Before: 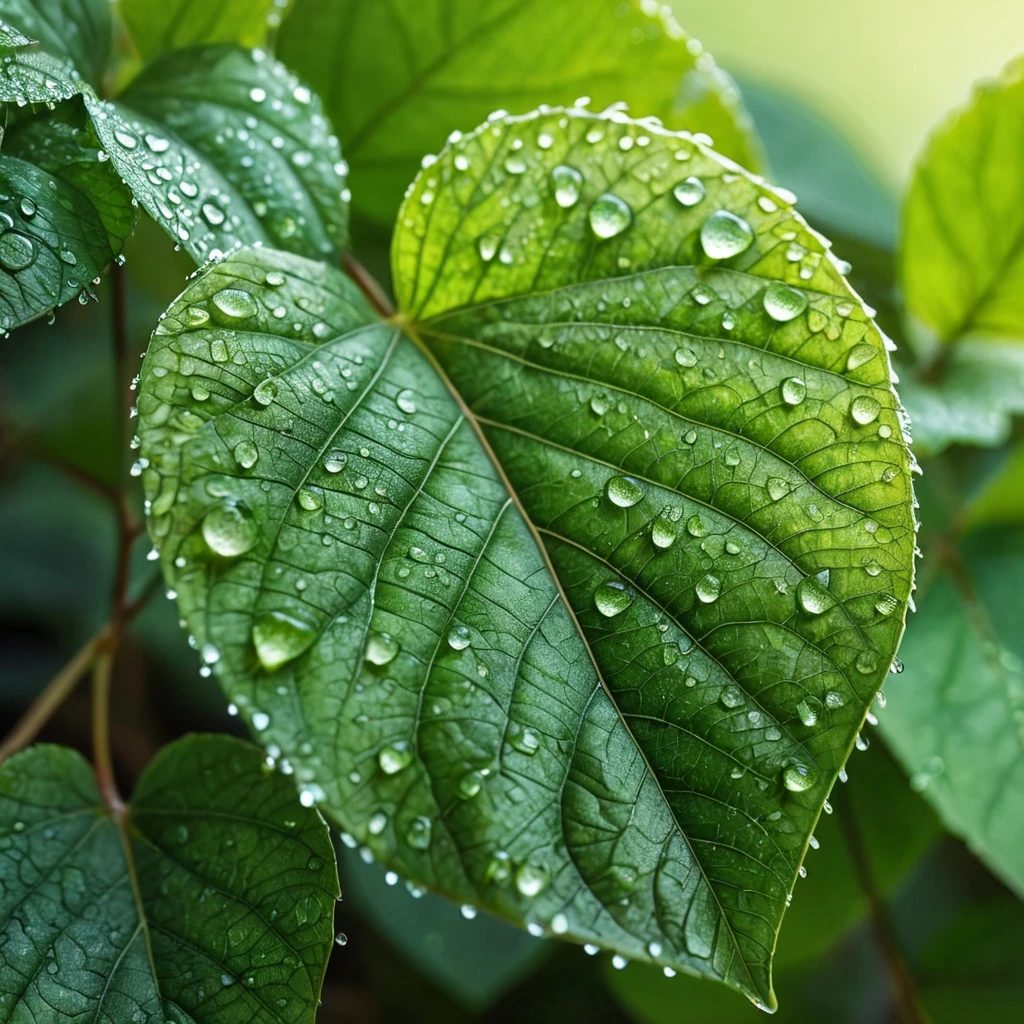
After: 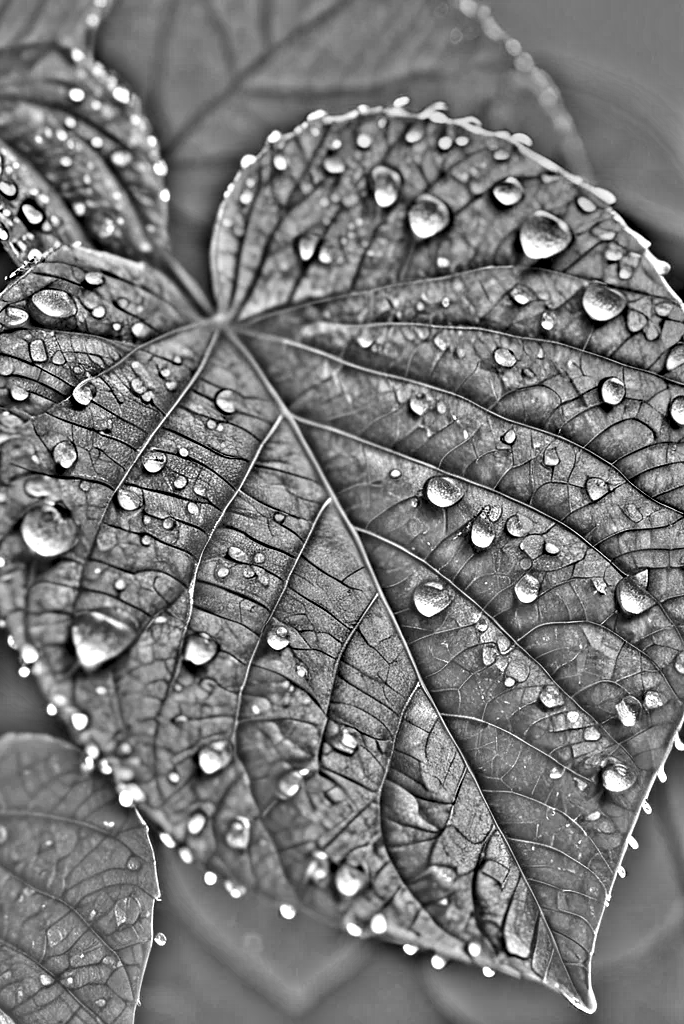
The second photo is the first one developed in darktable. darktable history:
crop and rotate: left 17.732%, right 15.423%
highpass: on, module defaults
